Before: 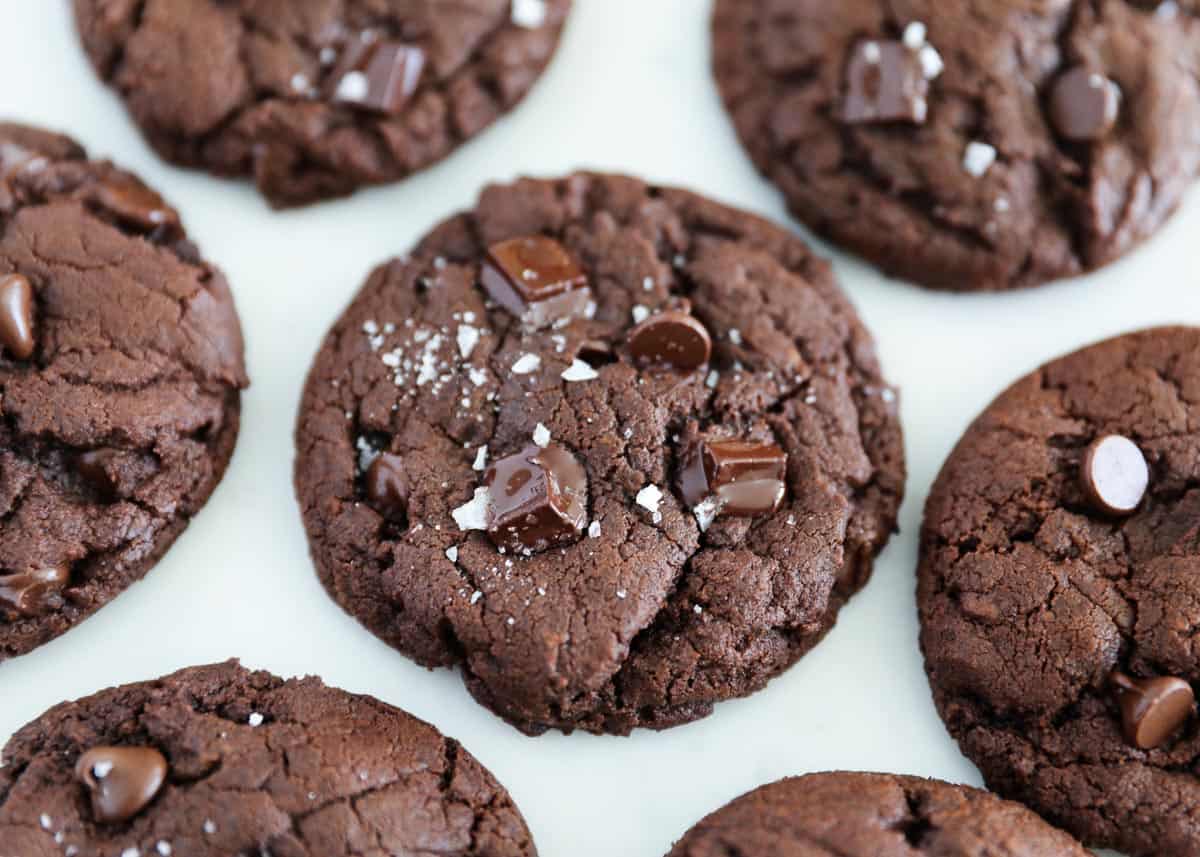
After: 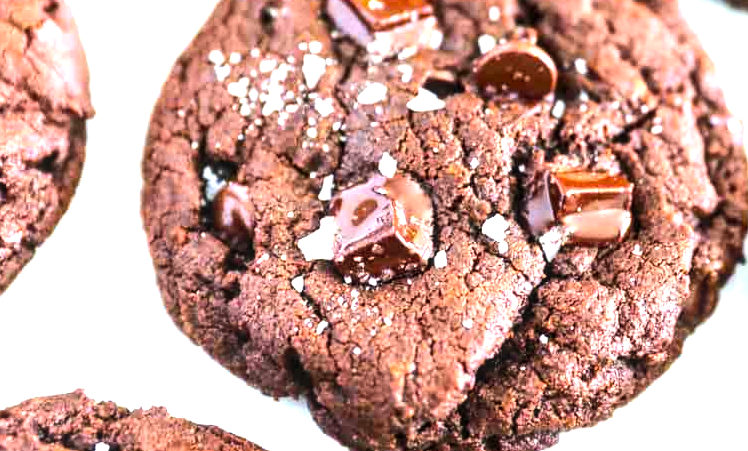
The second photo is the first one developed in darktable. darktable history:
crop: left 12.847%, top 31.552%, right 24.772%, bottom 15.719%
tone equalizer: -8 EV -0.765 EV, -7 EV -0.68 EV, -6 EV -0.596 EV, -5 EV -0.411 EV, -3 EV 0.394 EV, -2 EV 0.6 EV, -1 EV 0.685 EV, +0 EV 0.768 EV, edges refinement/feathering 500, mask exposure compensation -1.57 EV, preserve details no
contrast brightness saturation: contrast 0.073, brightness 0.071, saturation 0.182
exposure: black level correction 0, exposure 0.952 EV, compensate highlight preservation false
color balance rgb: shadows lift › hue 86.72°, perceptual saturation grading › global saturation 19.469%, global vibrance 20%
local contrast: detail 130%
tone curve: color space Lab, linked channels, preserve colors none
